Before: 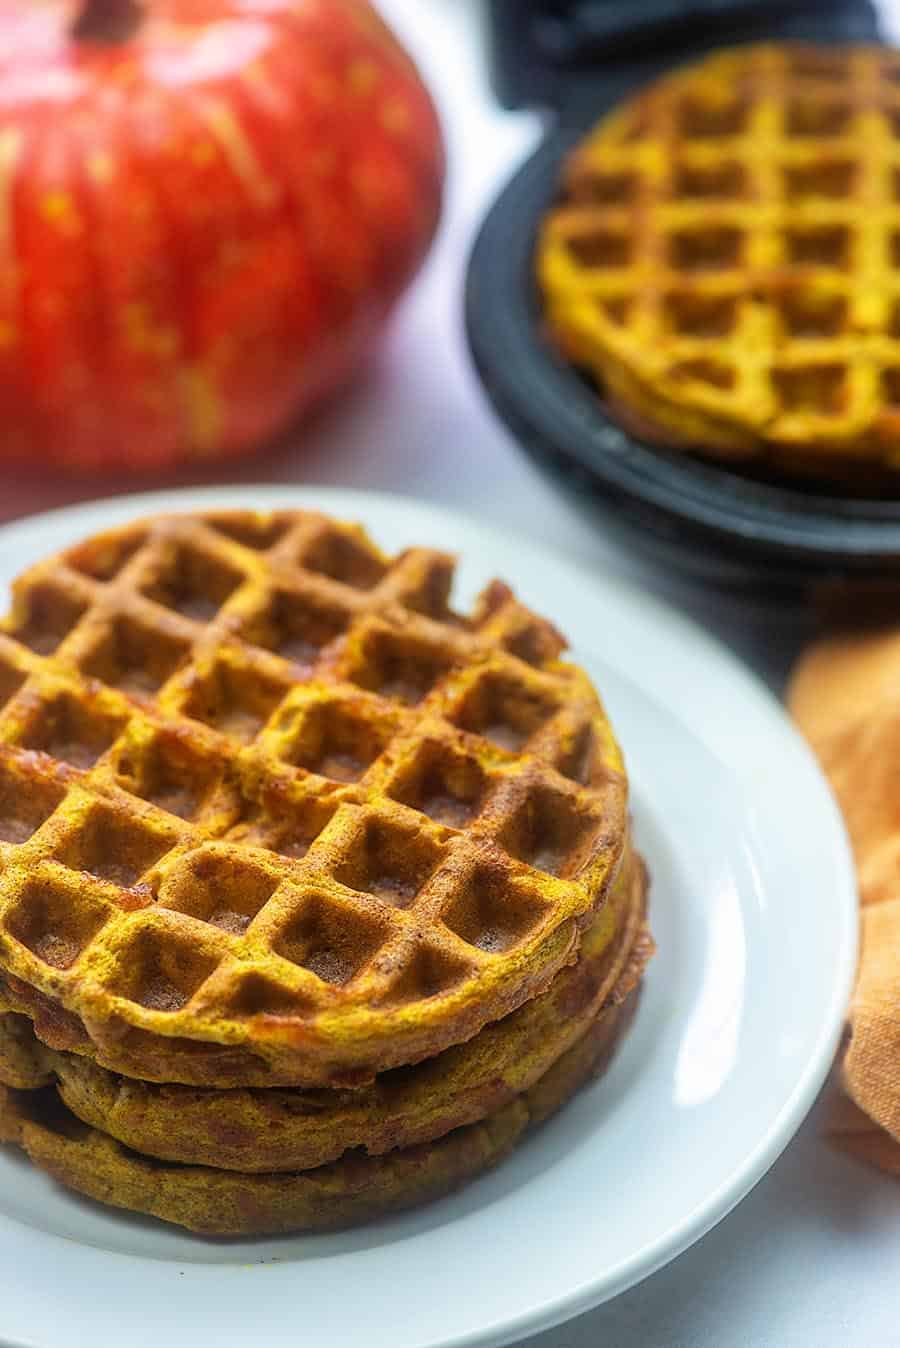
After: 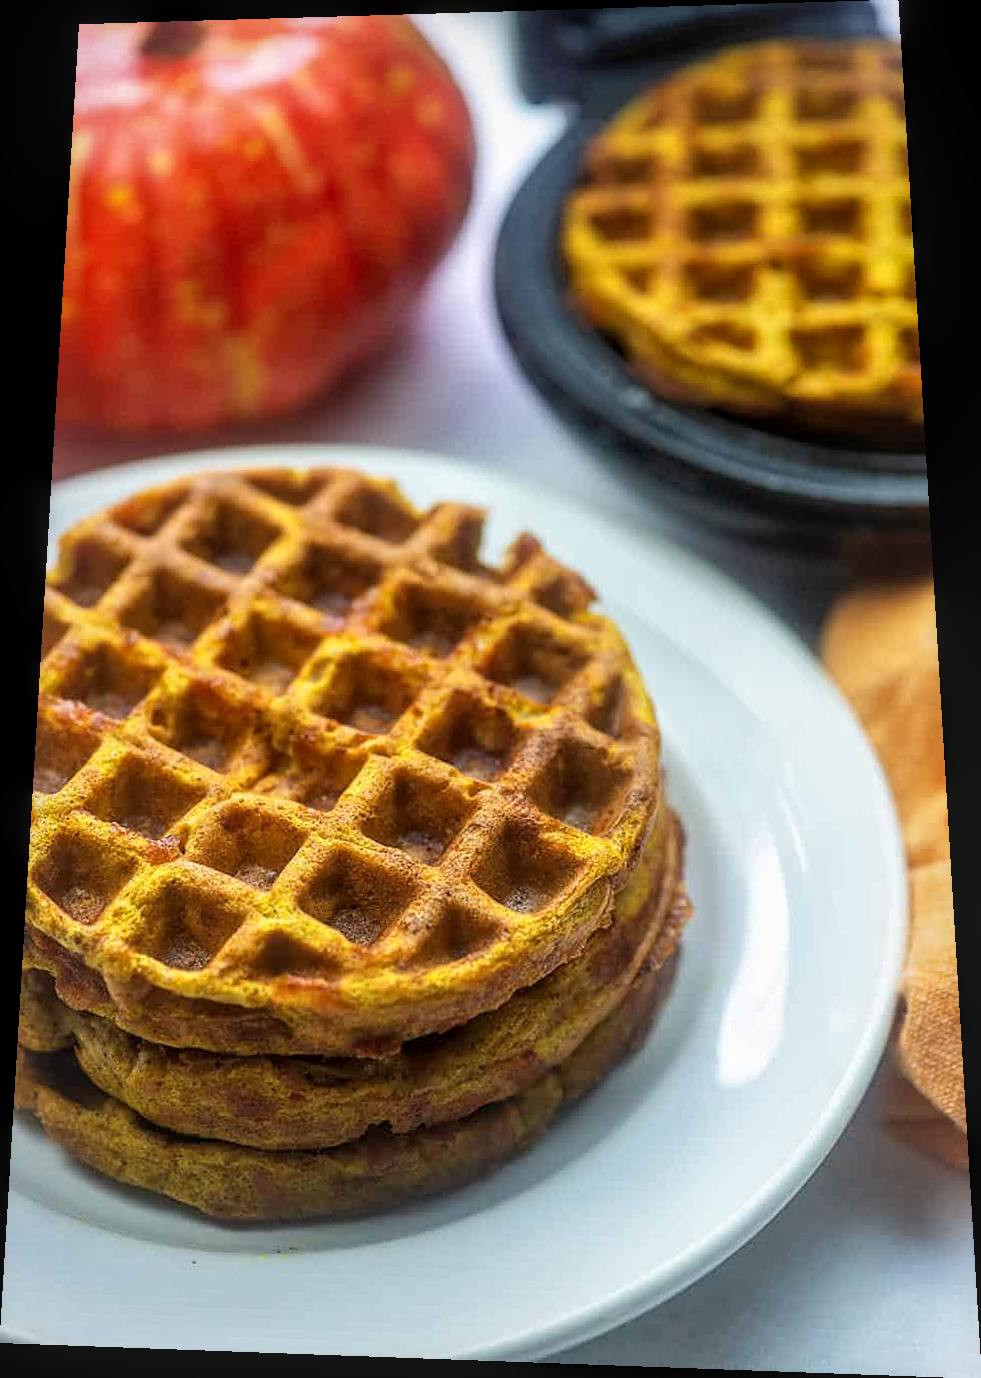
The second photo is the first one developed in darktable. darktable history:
rotate and perspective: rotation 0.128°, lens shift (vertical) -0.181, lens shift (horizontal) -0.044, shear 0.001, automatic cropping off
exposure: compensate highlight preservation false
local contrast: on, module defaults
